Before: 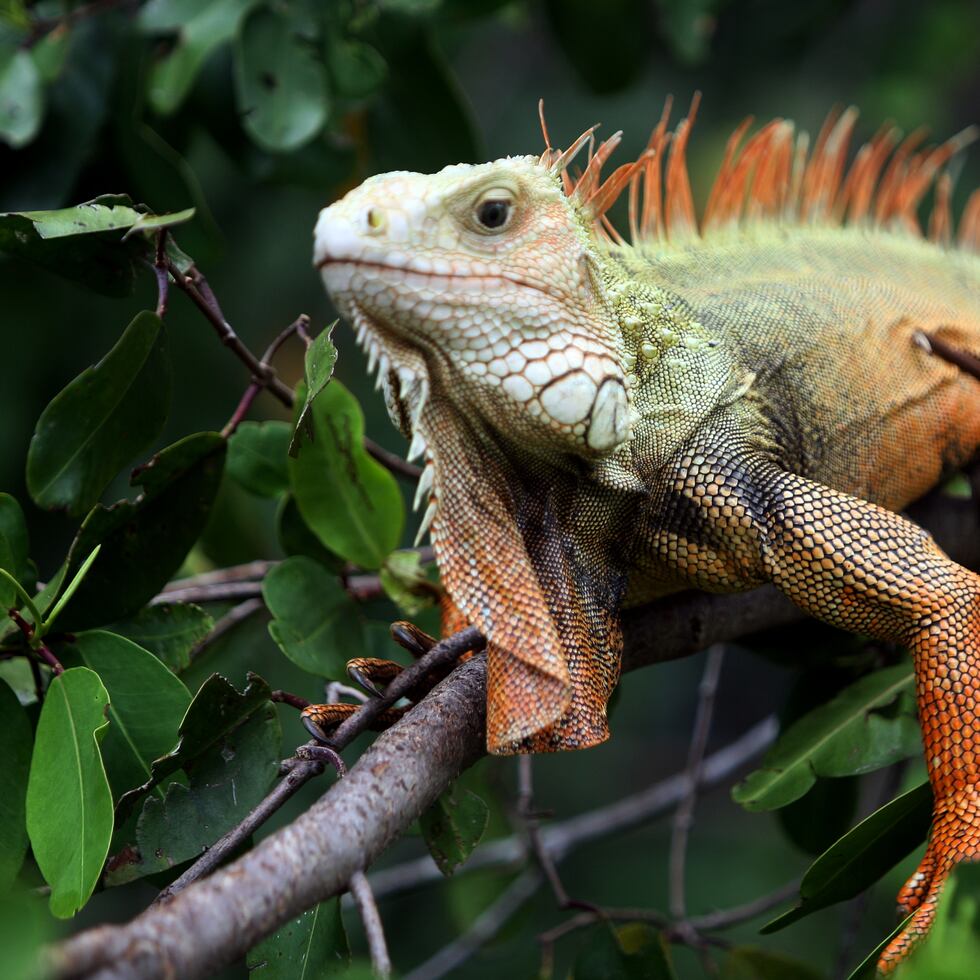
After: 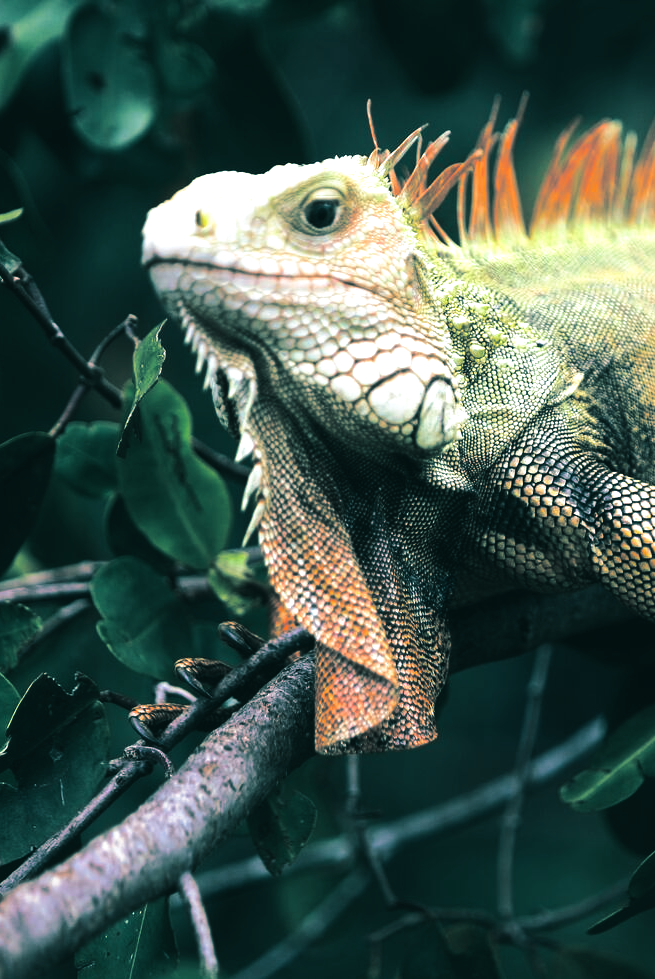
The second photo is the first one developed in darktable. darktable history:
crop and rotate: left 17.732%, right 15.423%
color balance rgb: global offset › luminance 0.71%, perceptual saturation grading › global saturation -11.5%, perceptual brilliance grading › highlights 17.77%, perceptual brilliance grading › mid-tones 31.71%, perceptual brilliance grading › shadows -31.01%, global vibrance 50%
split-toning: shadows › hue 186.43°, highlights › hue 49.29°, compress 30.29%
